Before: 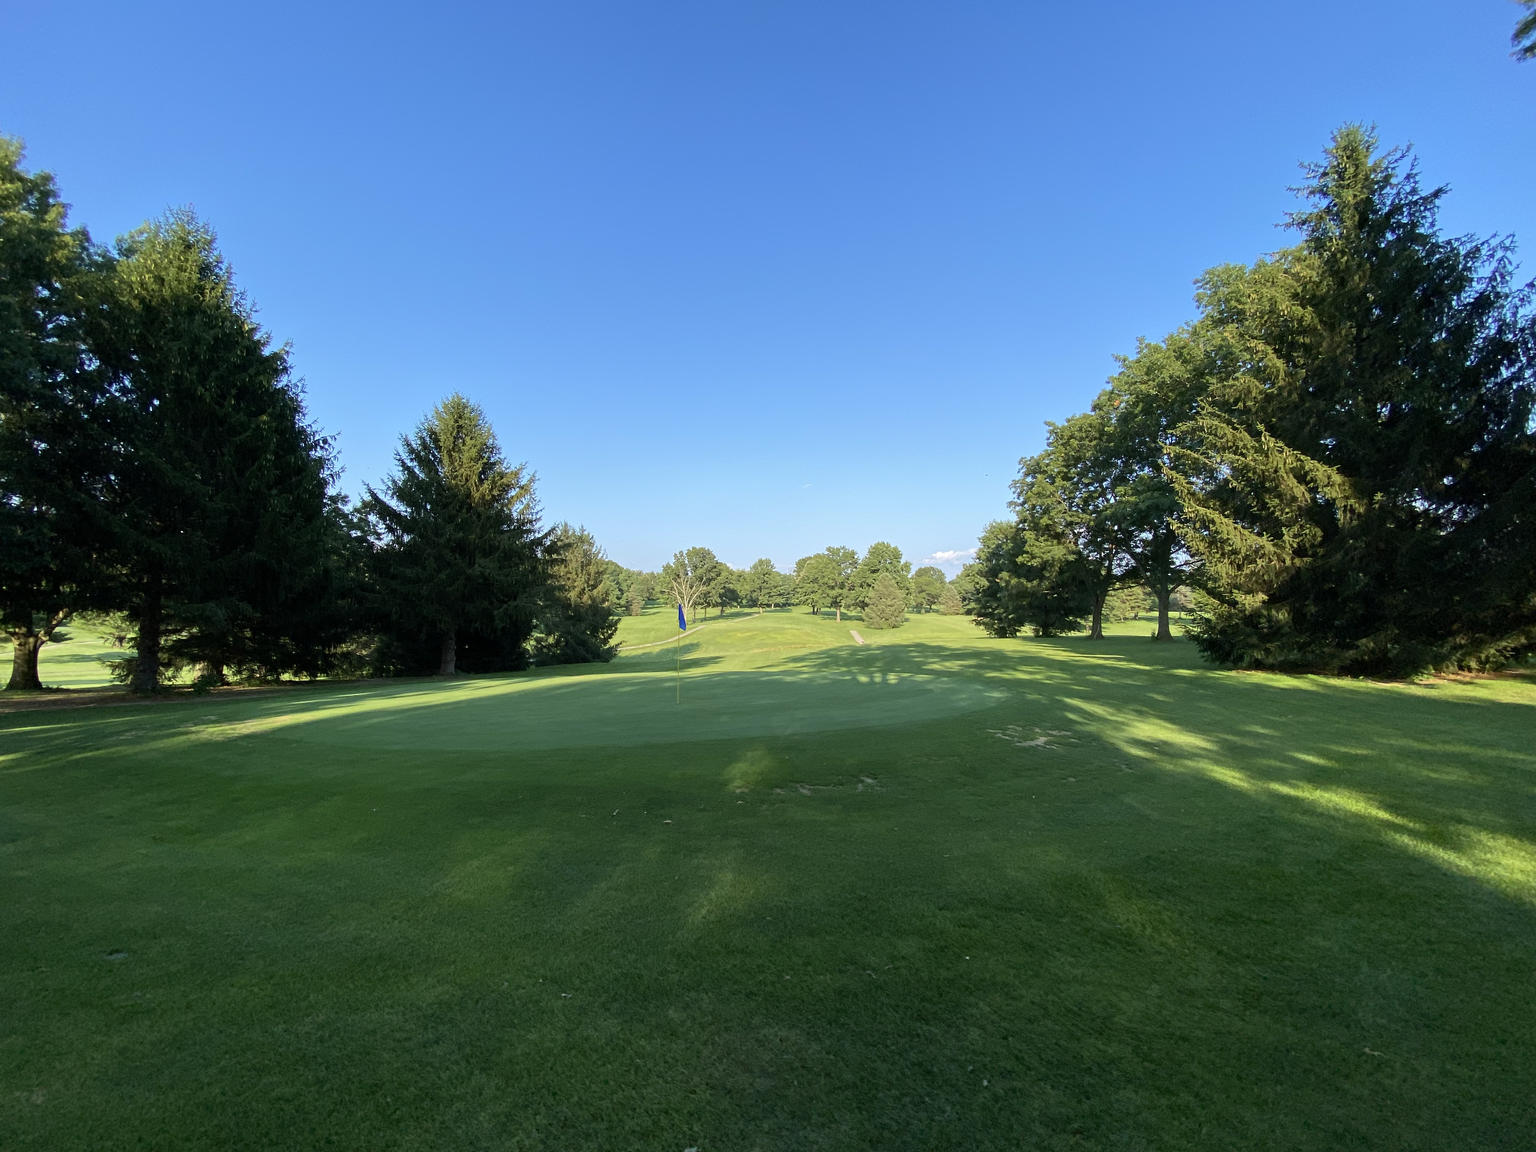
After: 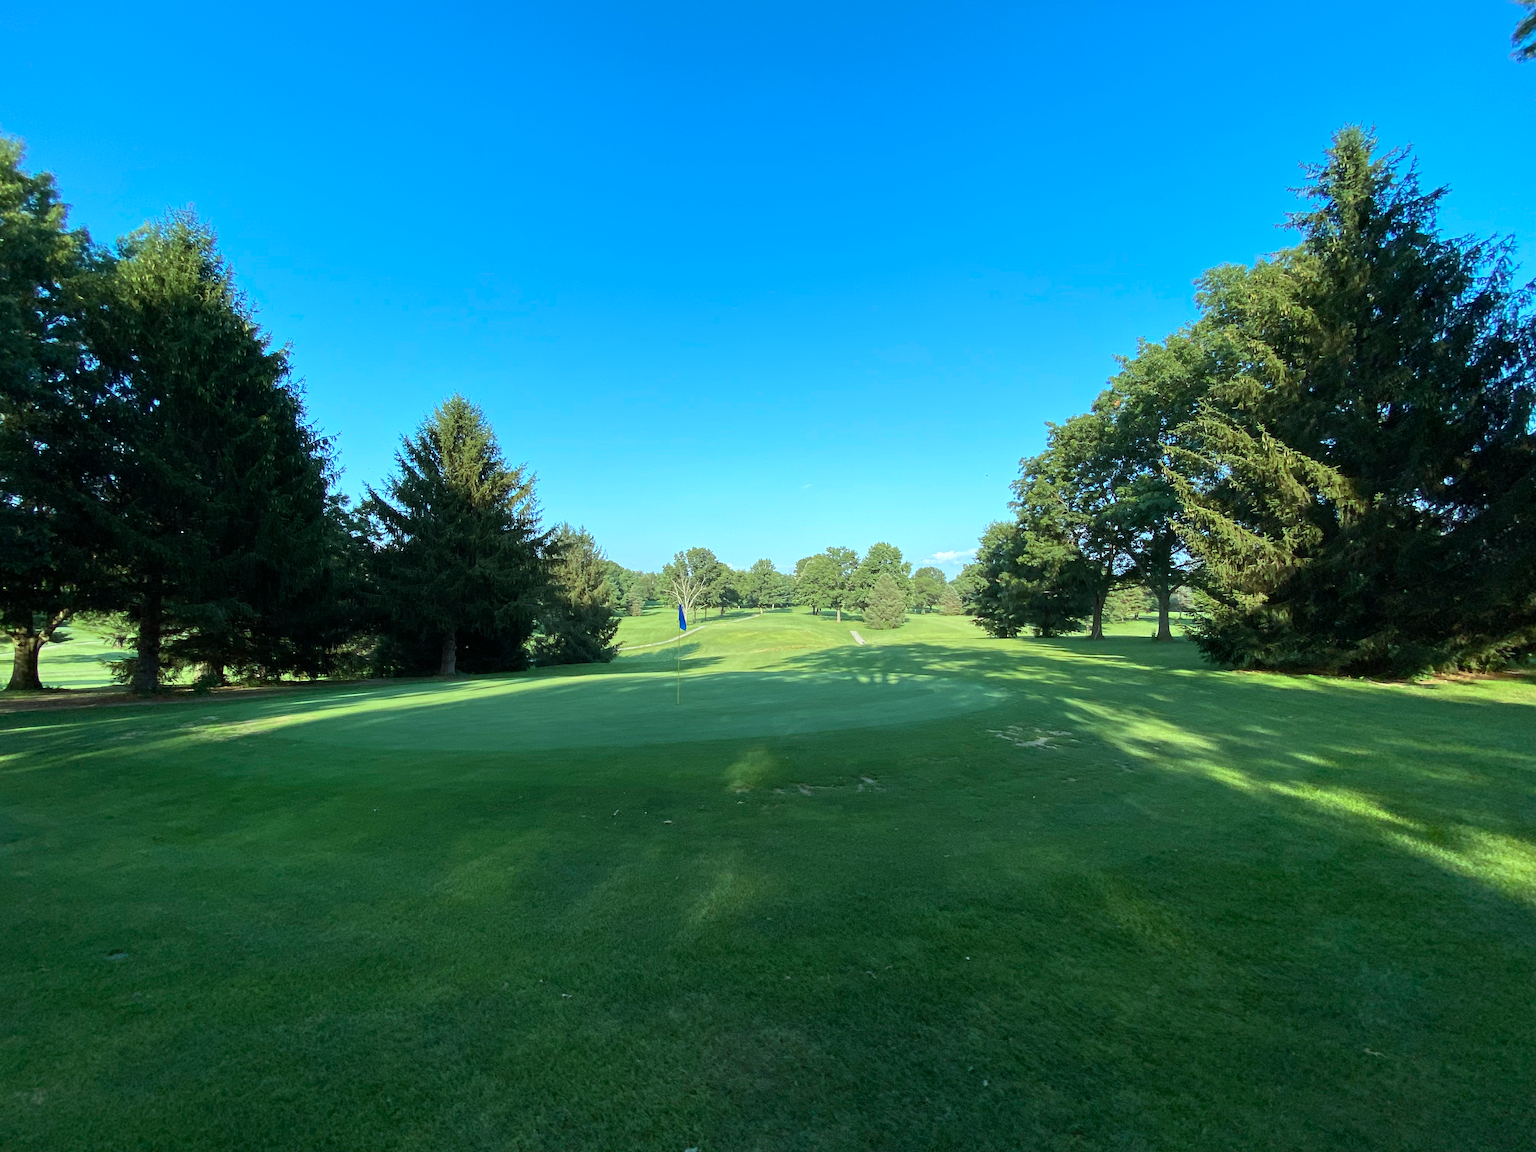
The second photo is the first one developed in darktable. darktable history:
exposure: exposure 0.205 EV, compensate highlight preservation false
color correction: highlights a* -10.27, highlights b* -9.85
